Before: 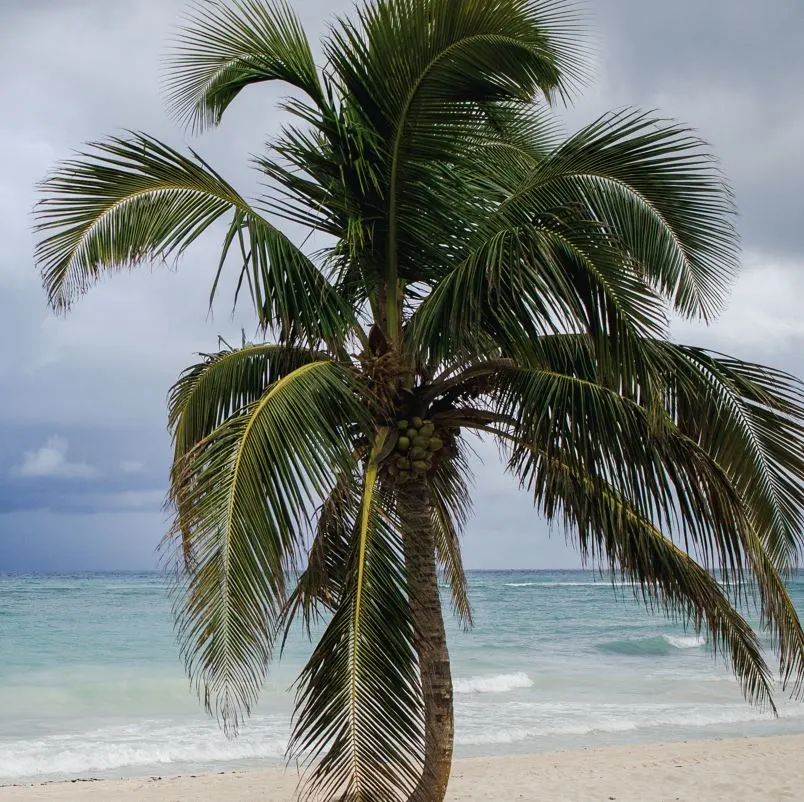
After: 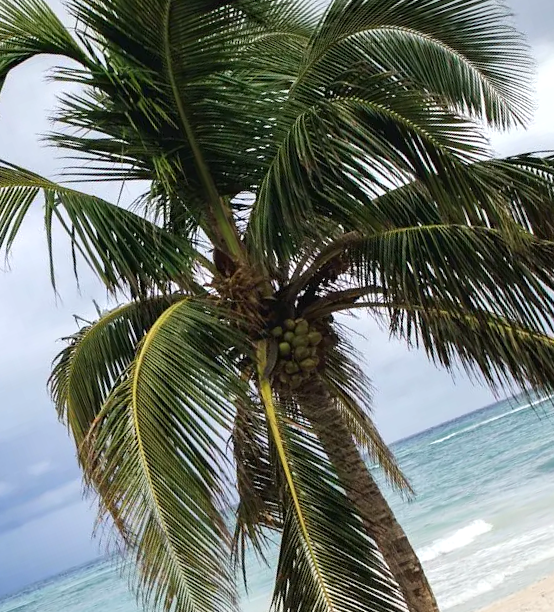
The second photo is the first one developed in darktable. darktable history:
crop and rotate: angle 21.13°, left 6.964%, right 3.805%, bottom 1.124%
tone equalizer: mask exposure compensation -0.504 EV
exposure: exposure 0.497 EV, compensate highlight preservation false
